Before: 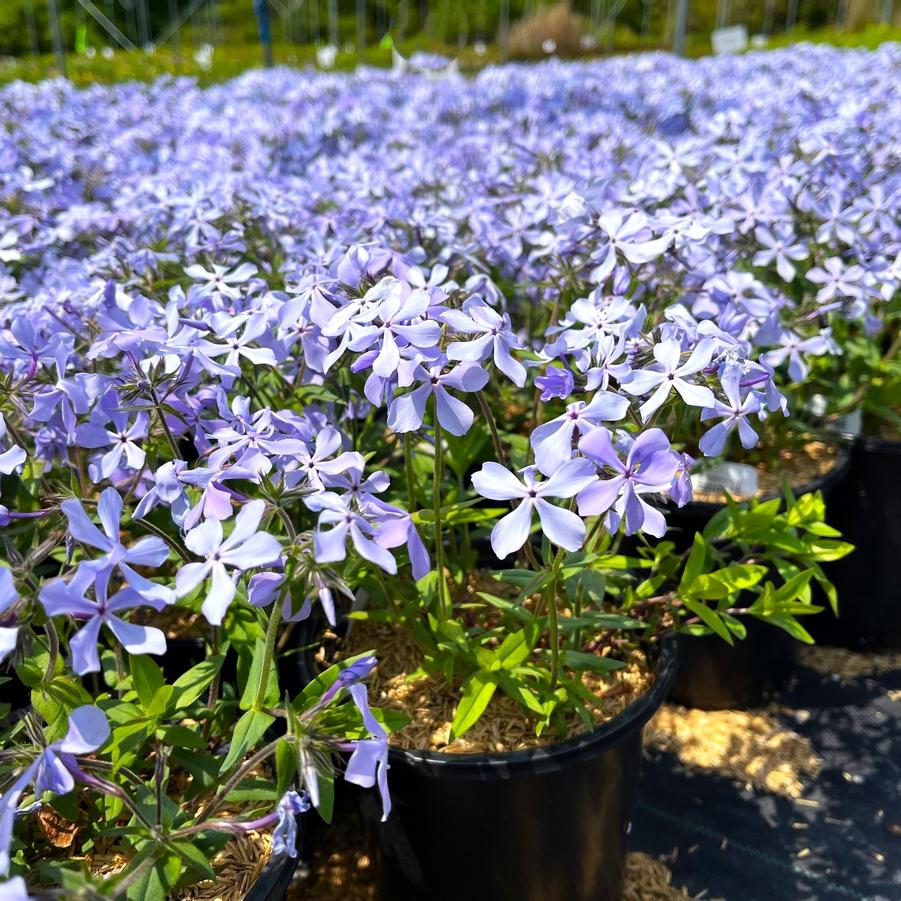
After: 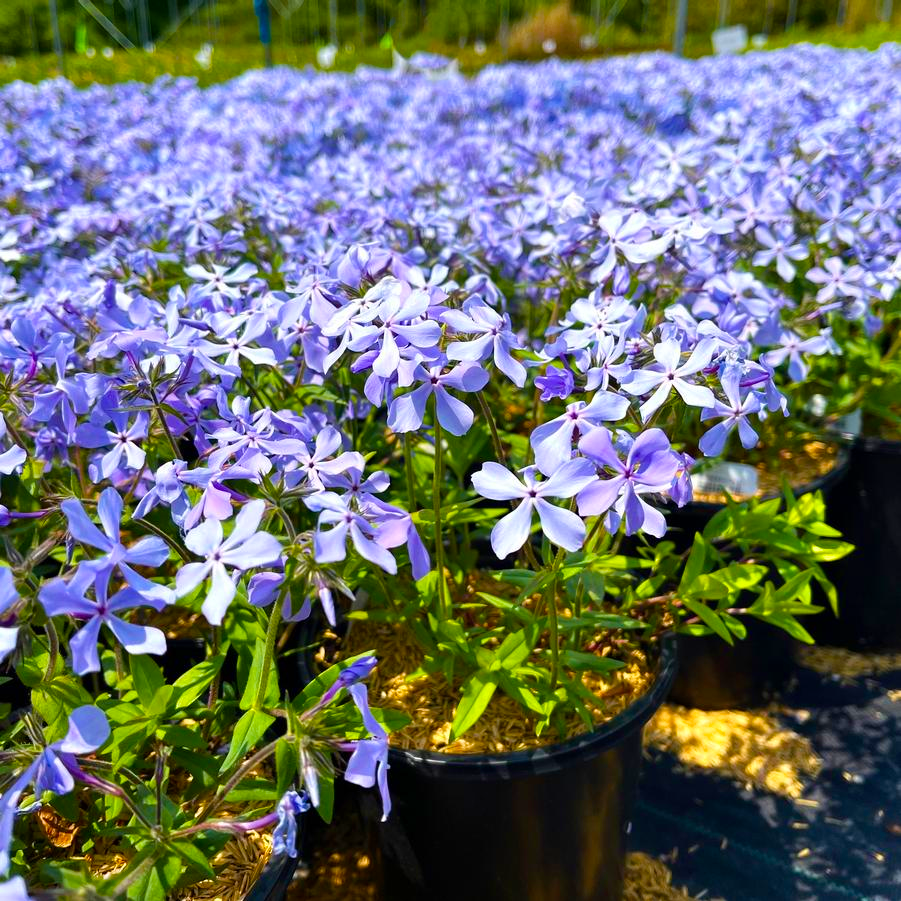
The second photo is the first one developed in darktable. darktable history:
exposure: compensate exposure bias true, compensate highlight preservation false
velvia: strength 51%, mid-tones bias 0.51
